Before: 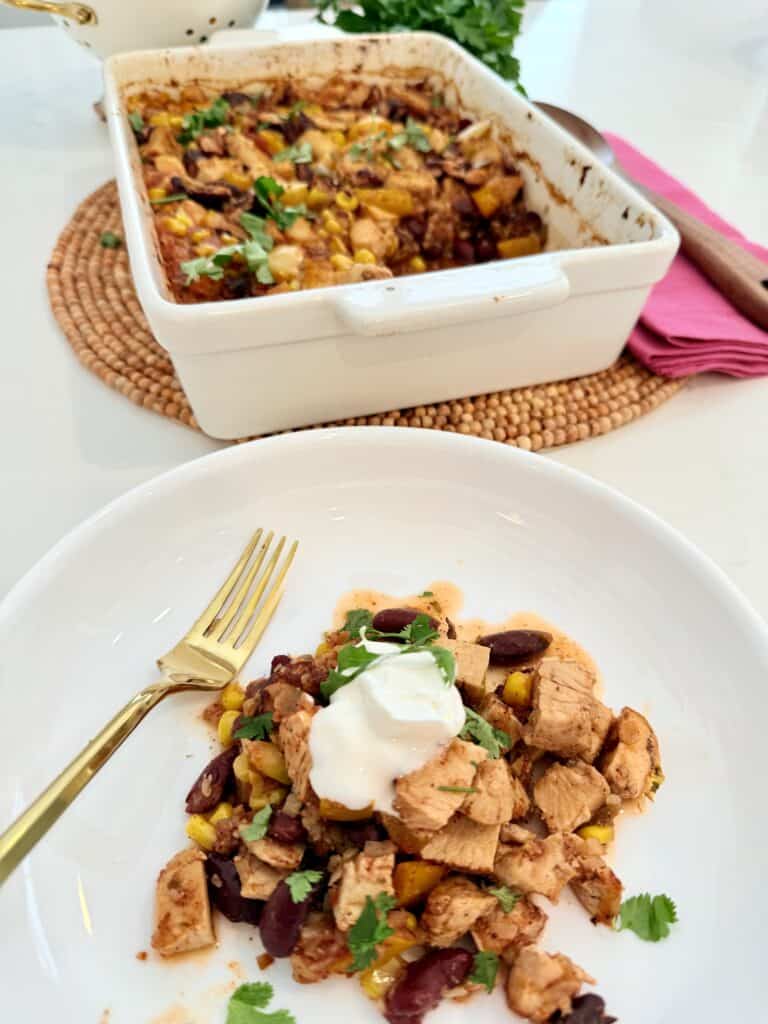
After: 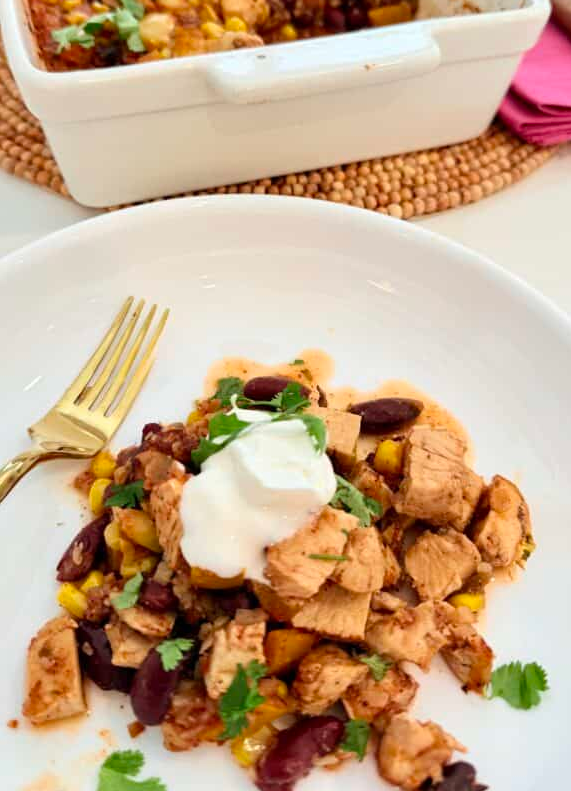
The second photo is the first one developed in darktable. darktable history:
crop: left 16.821%, top 22.719%, right 8.825%
